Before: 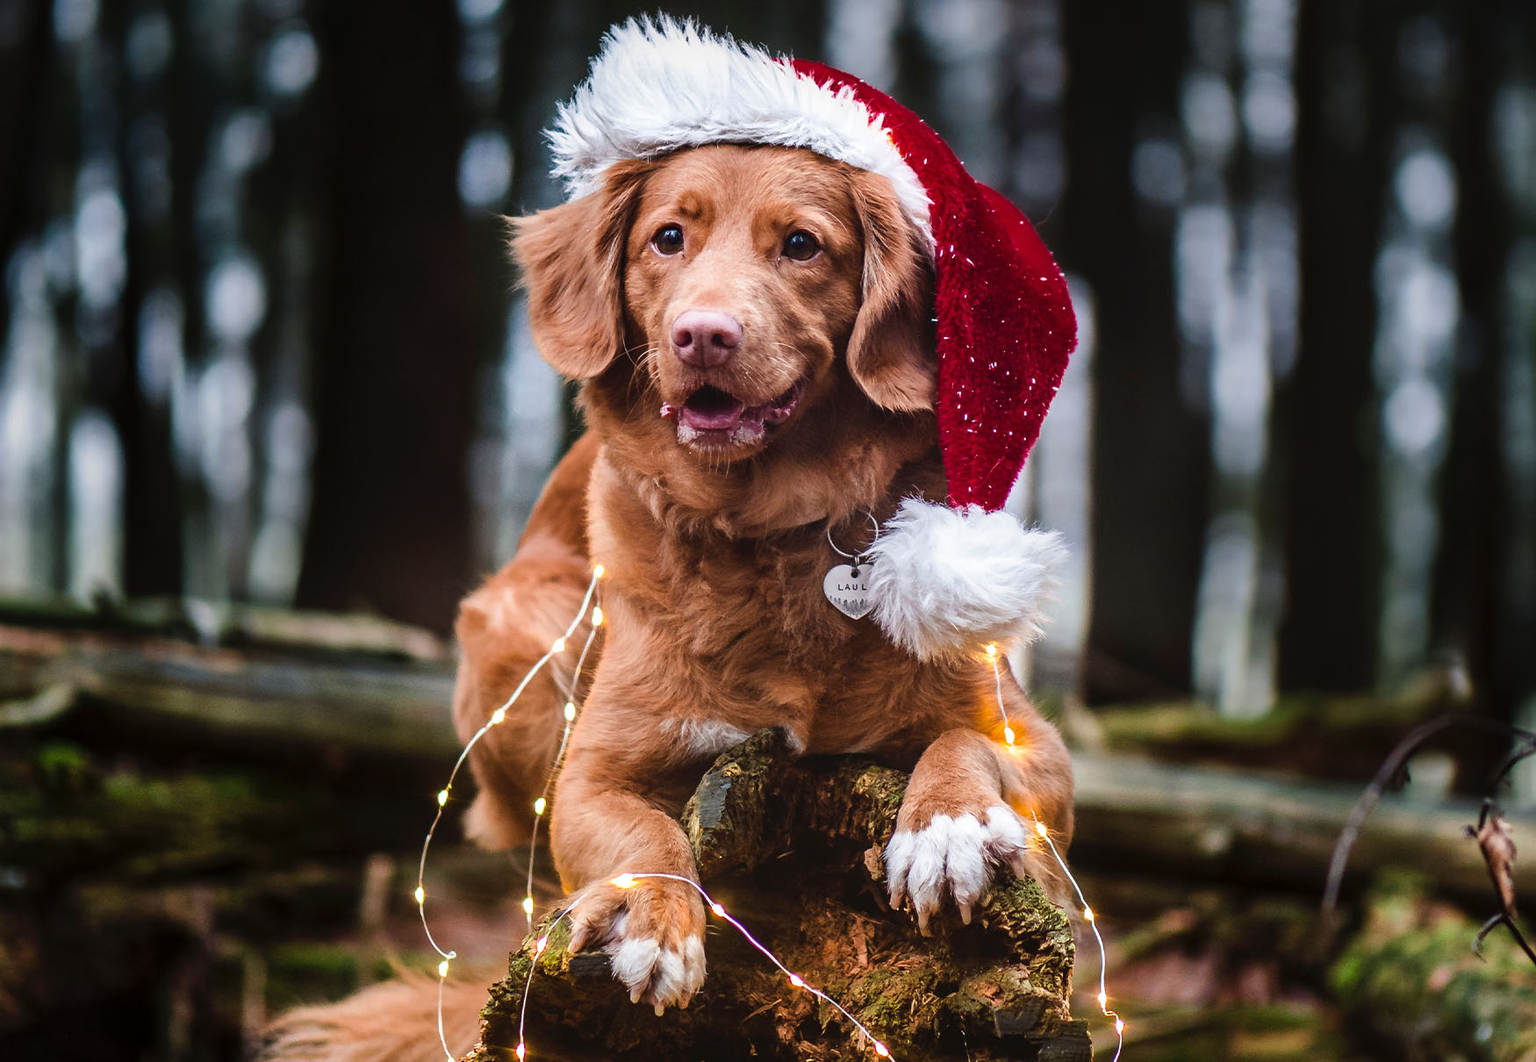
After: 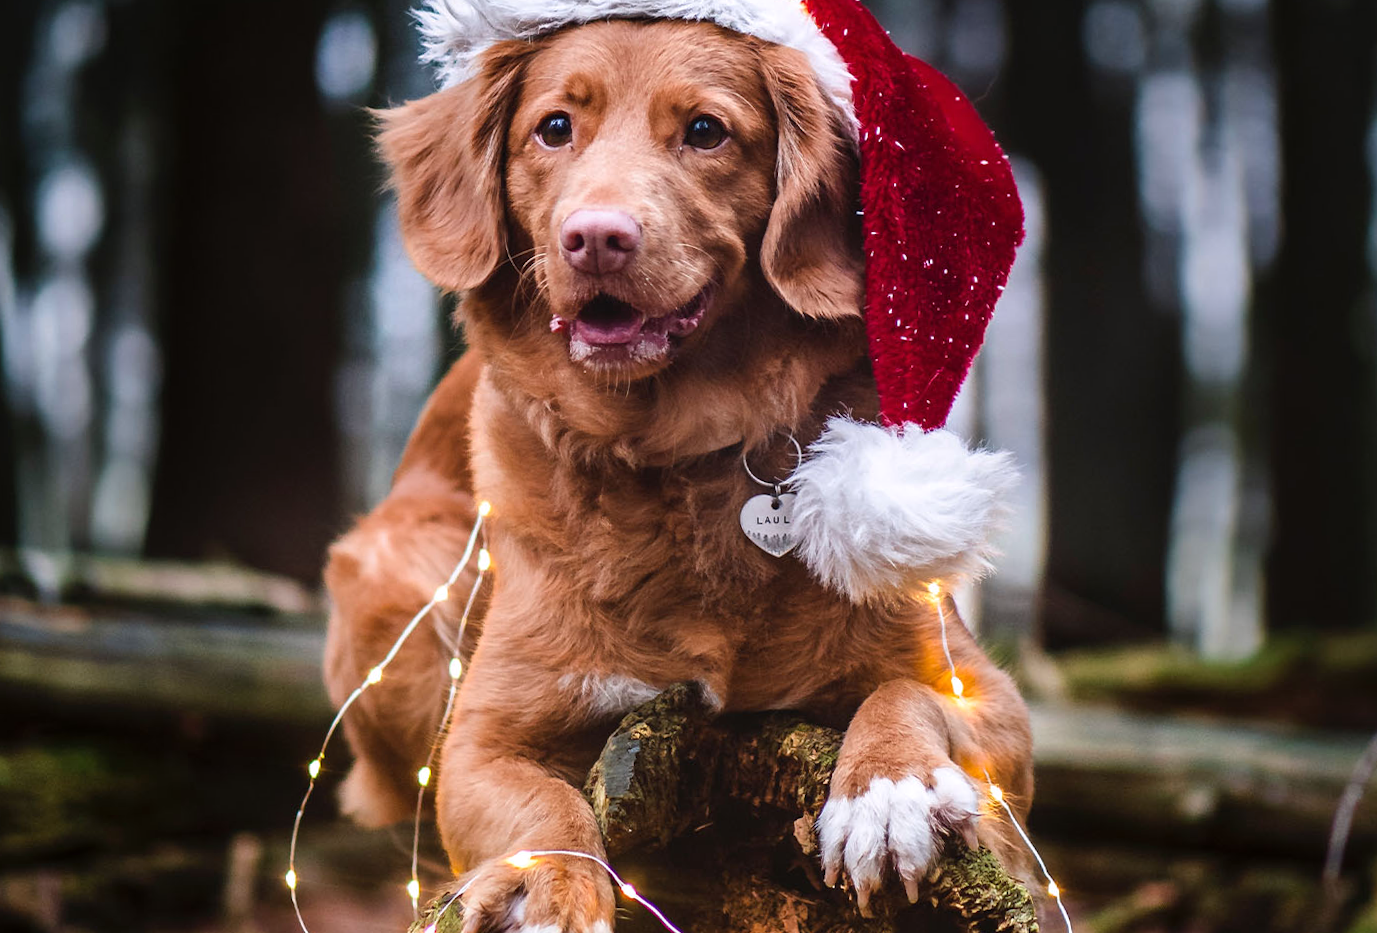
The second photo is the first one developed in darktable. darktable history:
crop and rotate: left 10.071%, top 10.071%, right 10.02%, bottom 10.02%
white balance: red 1.009, blue 1.027
rotate and perspective: rotation -1.32°, lens shift (horizontal) -0.031, crop left 0.015, crop right 0.985, crop top 0.047, crop bottom 0.982
